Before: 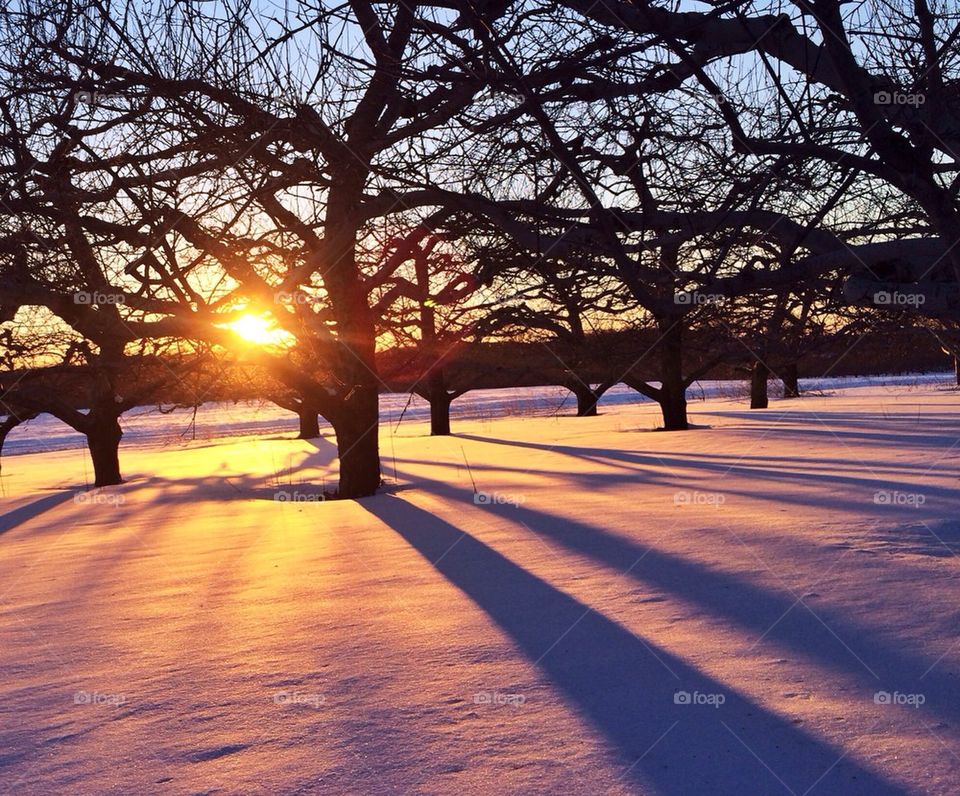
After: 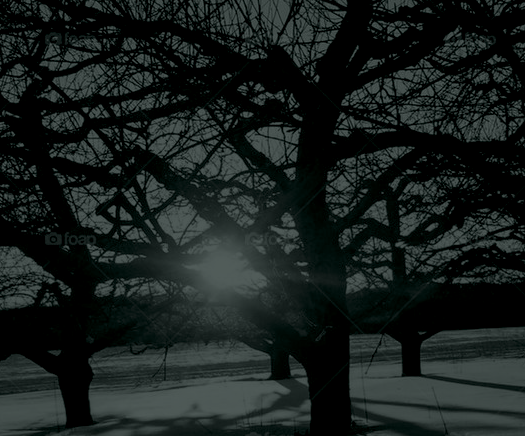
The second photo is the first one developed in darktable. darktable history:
colorize: hue 90°, saturation 19%, lightness 1.59%, version 1
crop and rotate: left 3.047%, top 7.509%, right 42.236%, bottom 37.598%
local contrast: detail 110%
